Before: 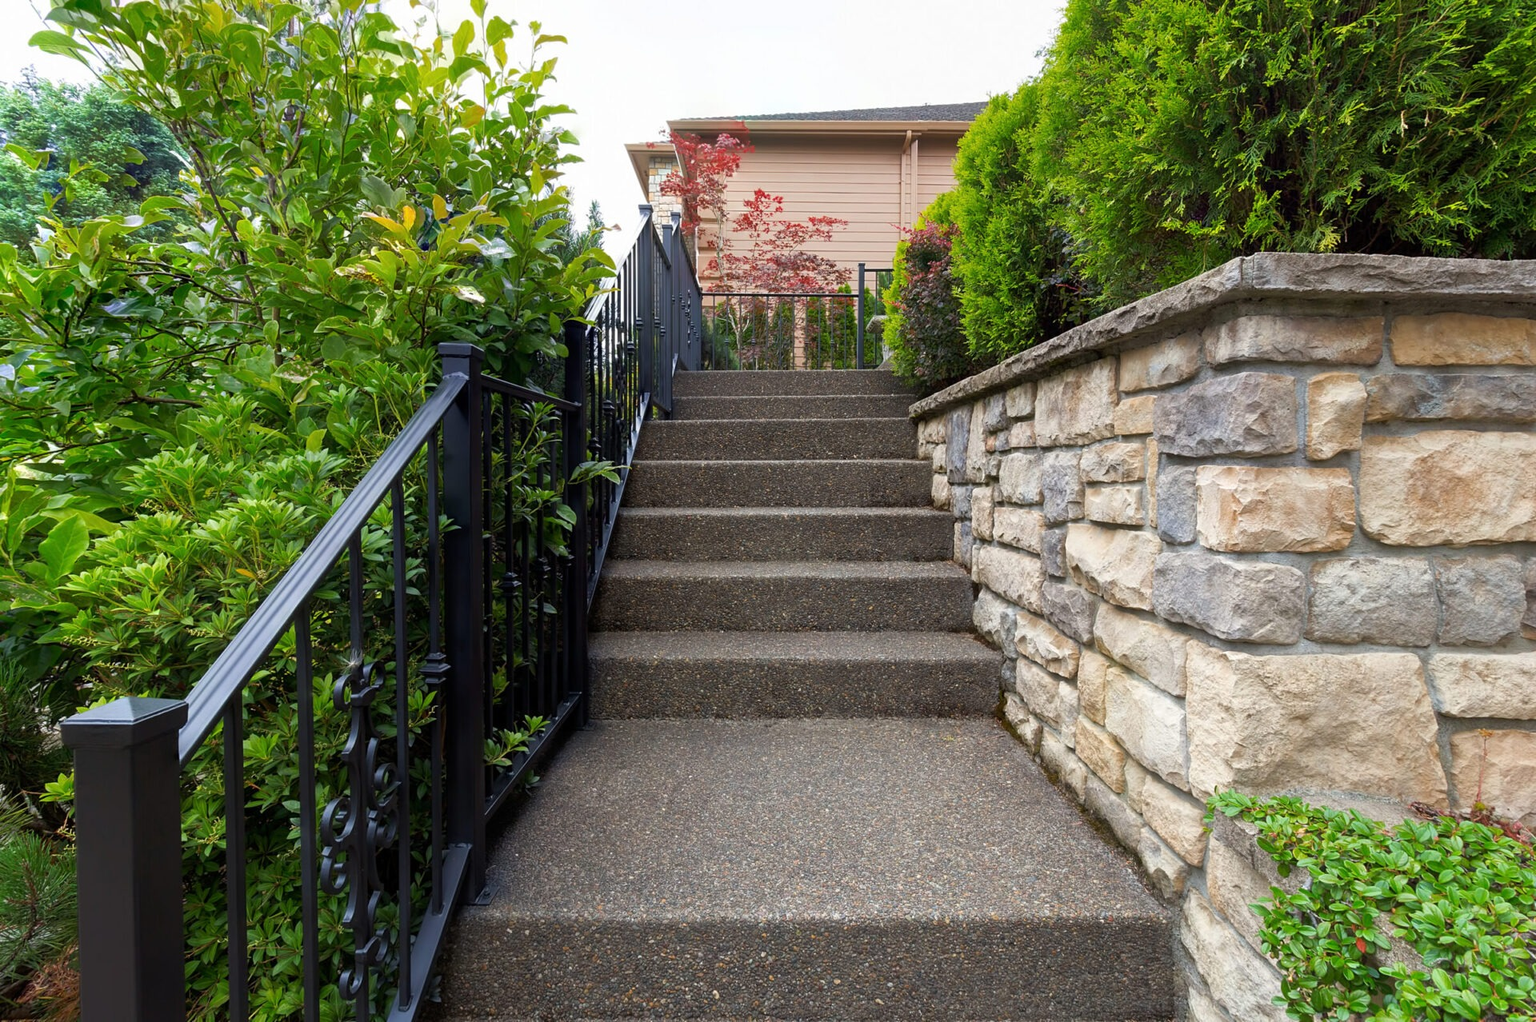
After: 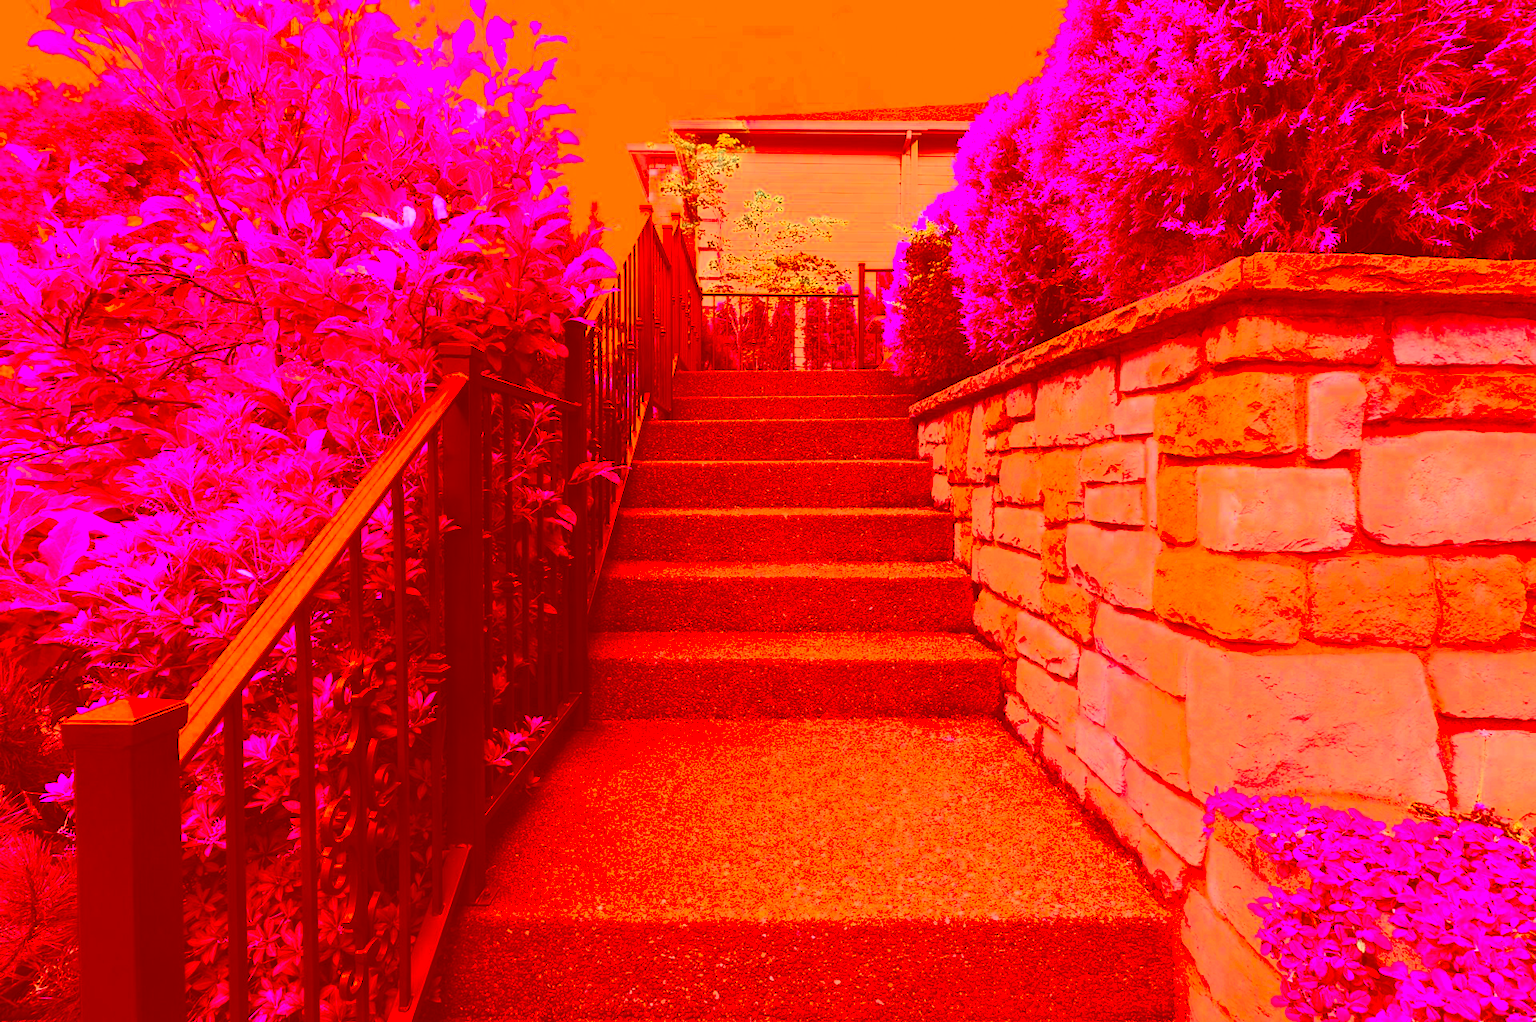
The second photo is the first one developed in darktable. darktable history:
color correction: highlights a* -39.06, highlights b* -39.86, shadows a* -39.37, shadows b* -39.68, saturation -2.98
contrast brightness saturation: contrast 0.581, brightness 0.579, saturation -0.345
tone equalizer: -8 EV -0.755 EV, -7 EV -0.691 EV, -6 EV -0.625 EV, -5 EV -0.369 EV, -3 EV 0.399 EV, -2 EV 0.6 EV, -1 EV 0.698 EV, +0 EV 0.742 EV, edges refinement/feathering 500, mask exposure compensation -1.57 EV, preserve details no
